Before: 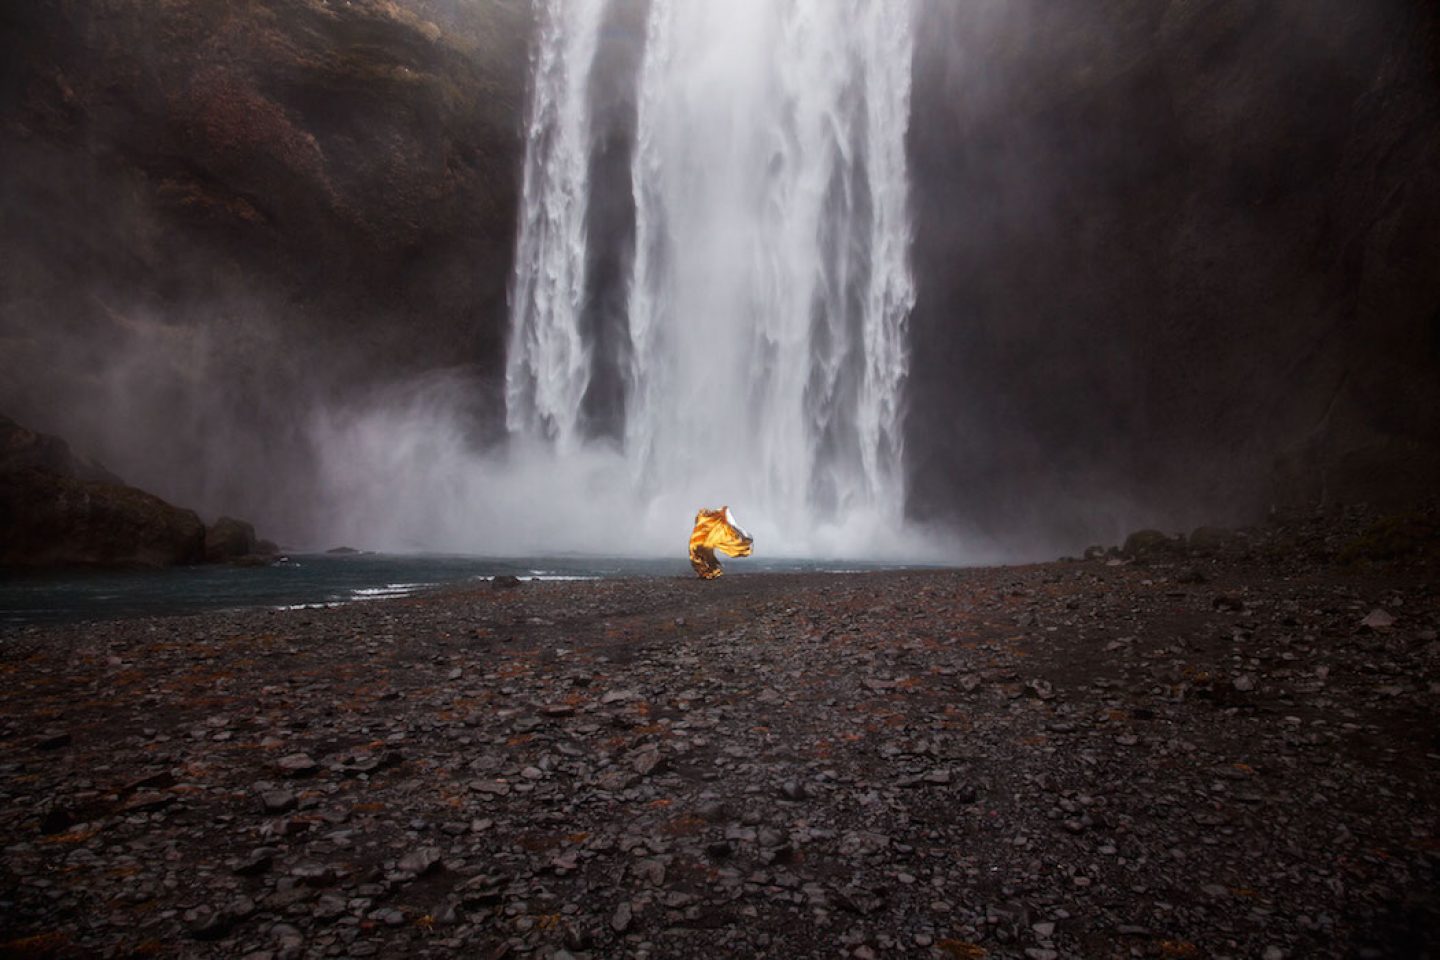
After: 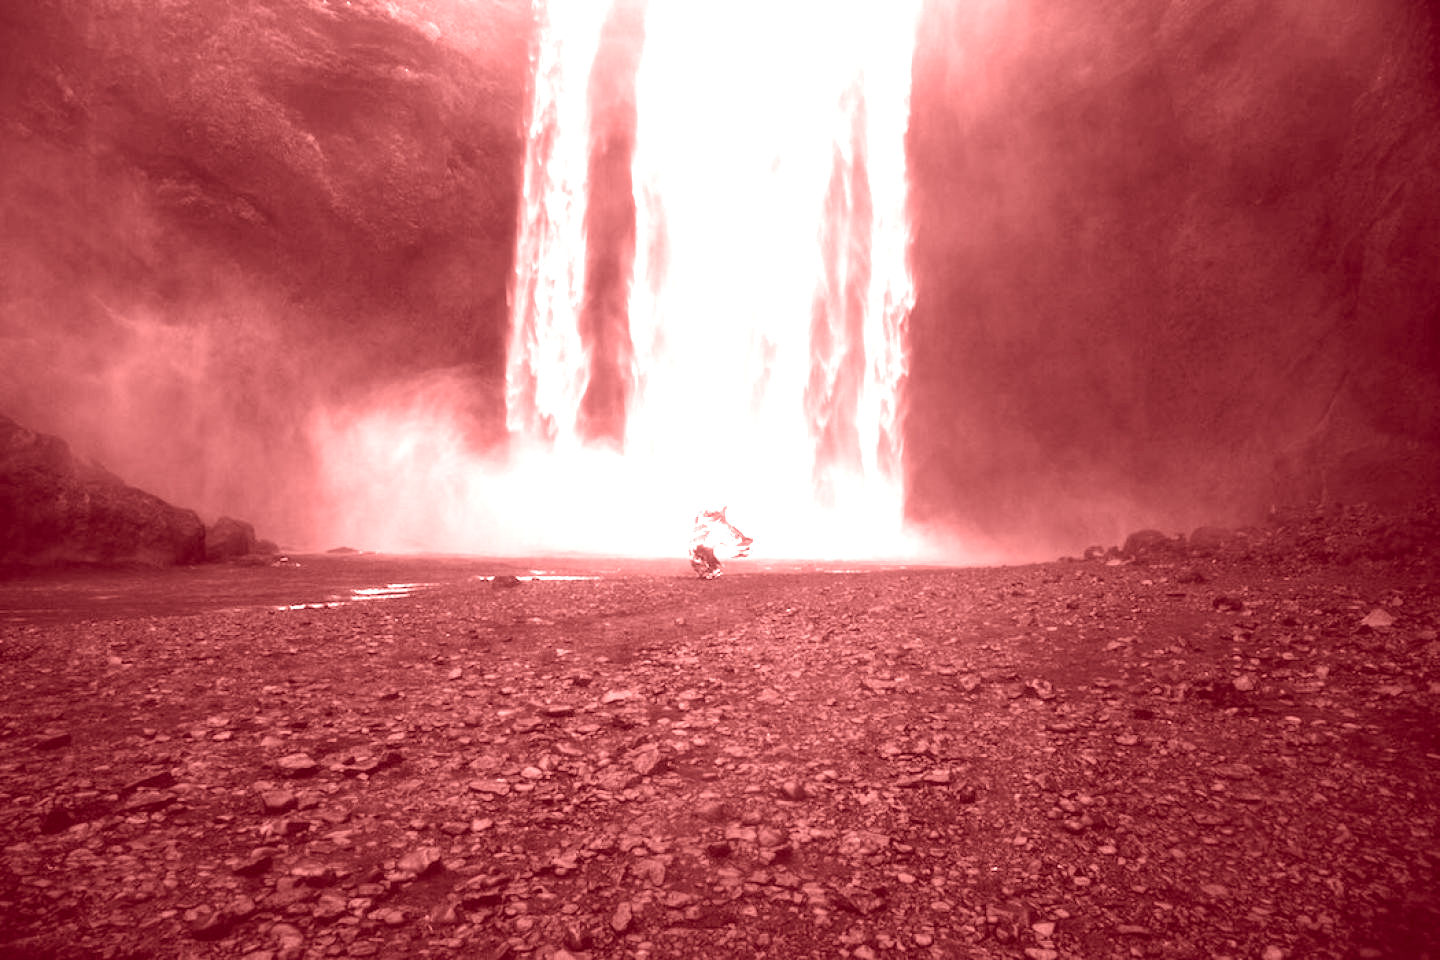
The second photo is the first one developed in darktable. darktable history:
colorize: saturation 60%, source mix 100%
exposure: black level correction 0, exposure 1.45 EV, compensate exposure bias true, compensate highlight preservation false
